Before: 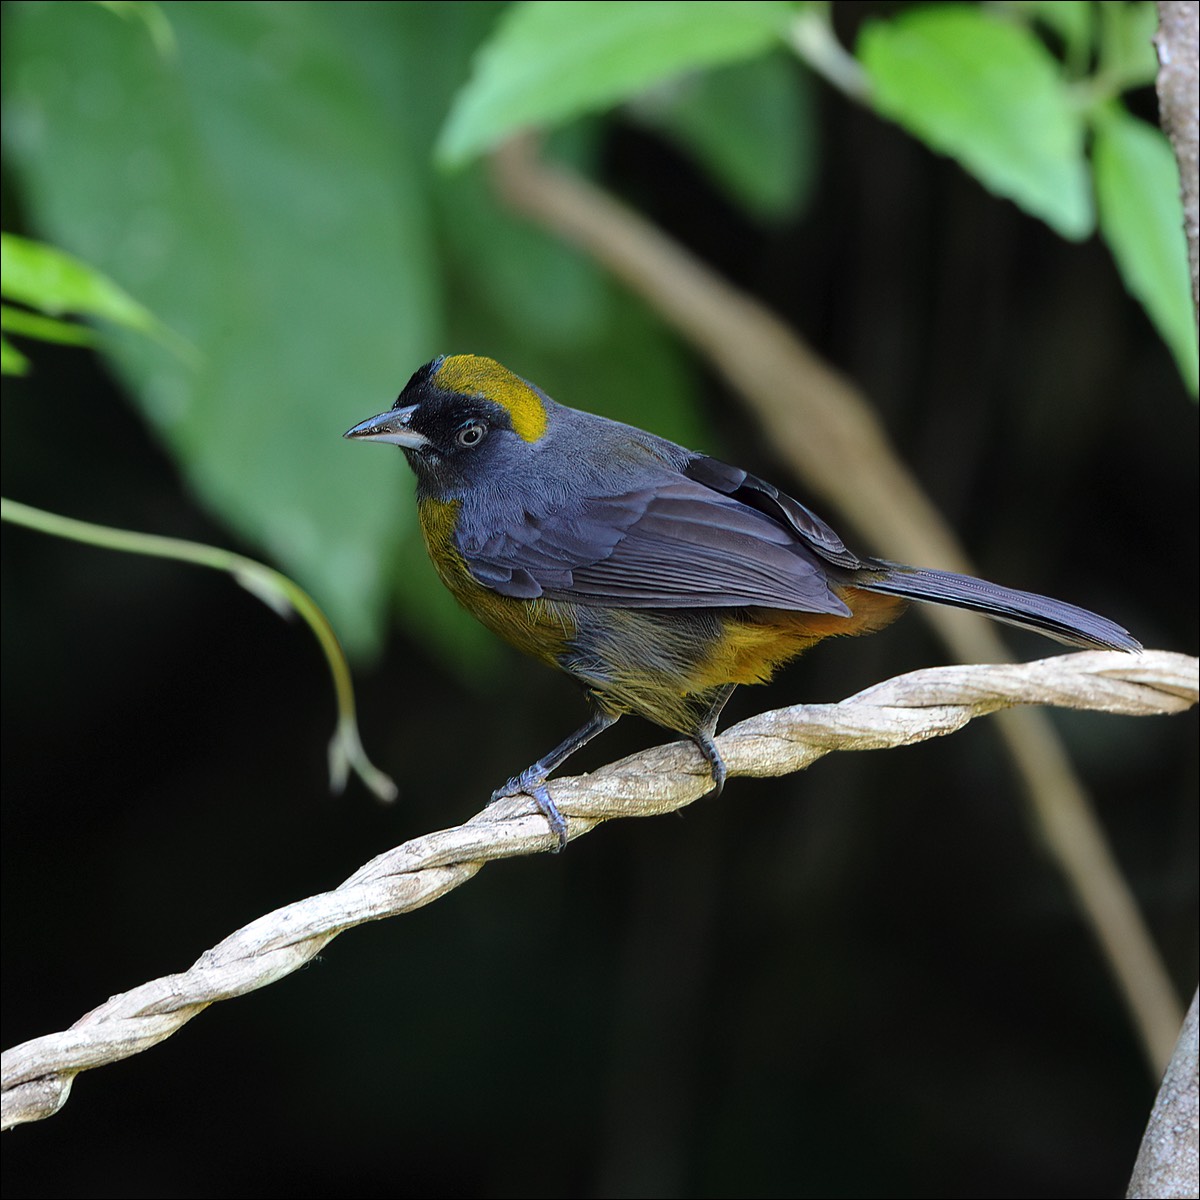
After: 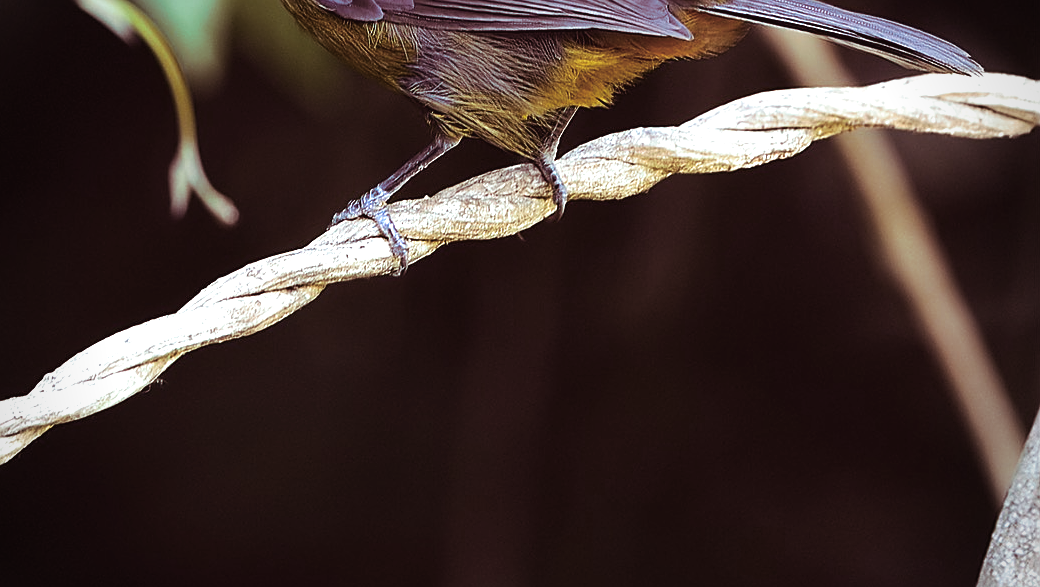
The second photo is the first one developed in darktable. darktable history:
crop and rotate: left 13.306%, top 48.129%, bottom 2.928%
vignetting: on, module defaults
split-toning: highlights › hue 180°
color balance rgb: shadows lift › chroma 1%, shadows lift › hue 217.2°, power › hue 310.8°, highlights gain › chroma 1%, highlights gain › hue 54°, global offset › luminance 0.5%, global offset › hue 171.6°, perceptual saturation grading › global saturation 14.09%, perceptual saturation grading › highlights -25%, perceptual saturation grading › shadows 30%, perceptual brilliance grading › highlights 13.42%, perceptual brilliance grading › mid-tones 8.05%, perceptual brilliance grading › shadows -17.45%, global vibrance 25%
sharpen: radius 1.967
